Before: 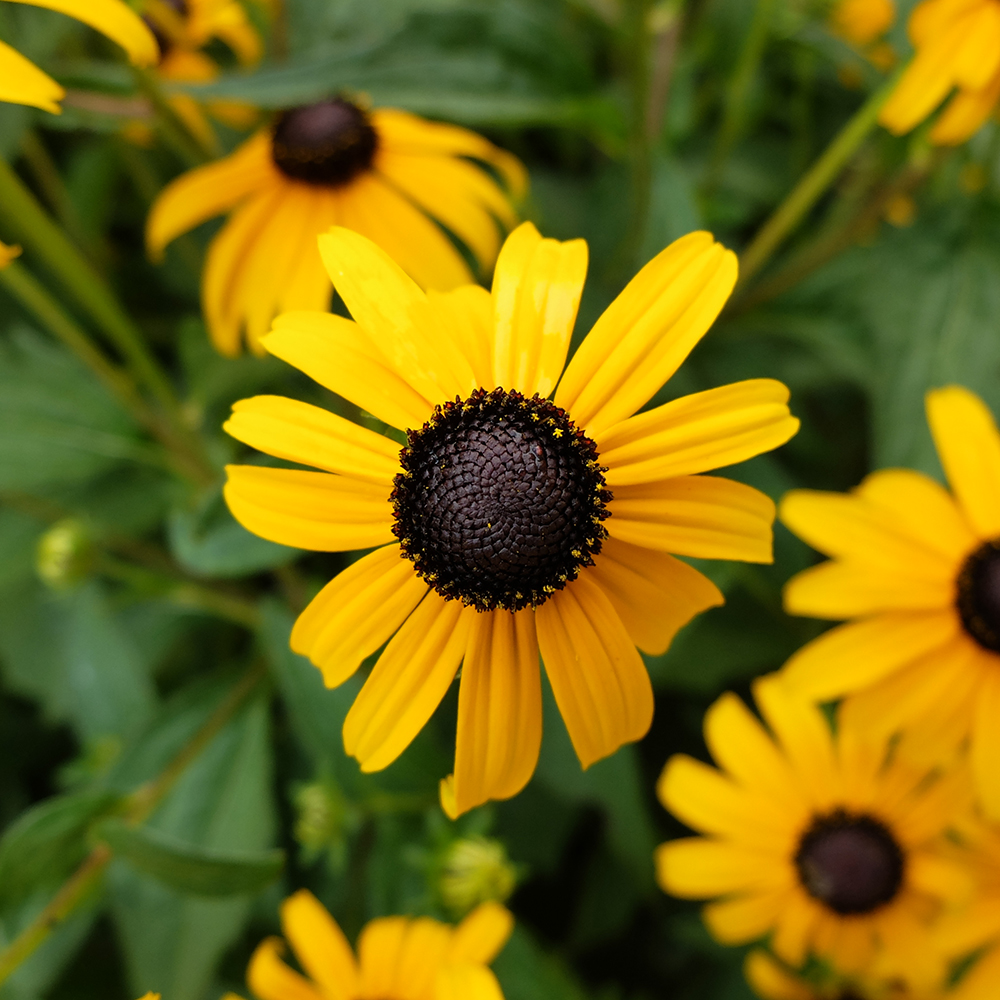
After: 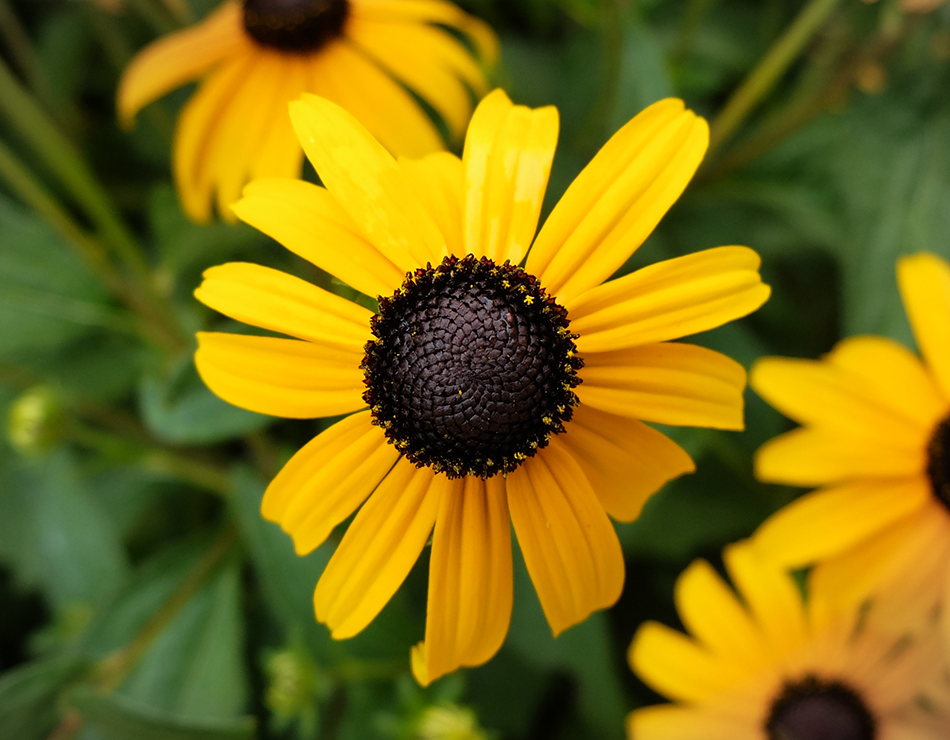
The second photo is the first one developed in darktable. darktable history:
crop and rotate: left 2.991%, top 13.302%, right 1.981%, bottom 12.636%
vignetting: fall-off start 100%, fall-off radius 64.94%, automatic ratio true, unbound false
